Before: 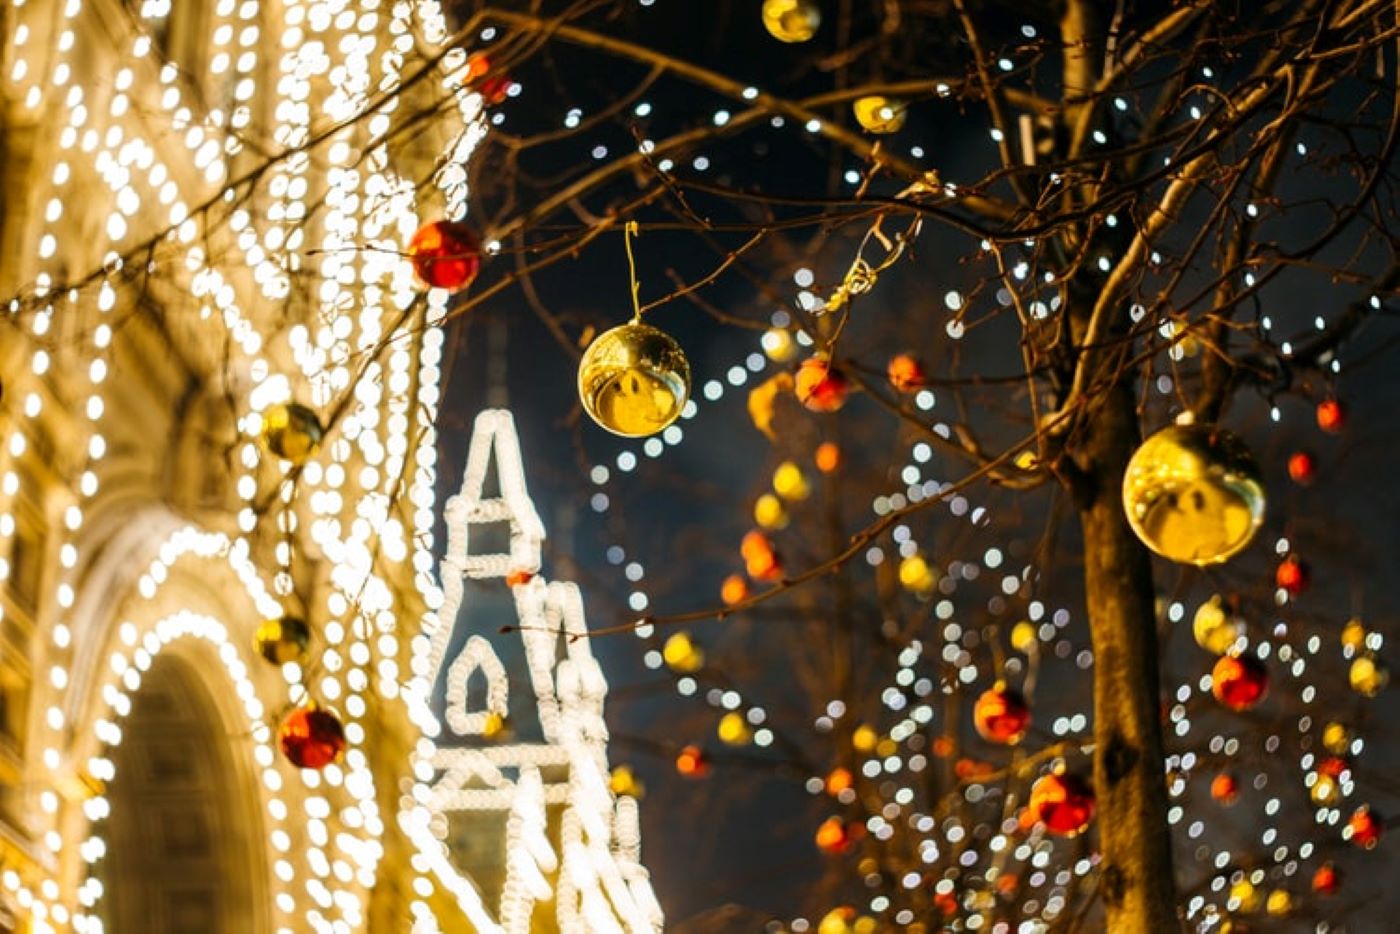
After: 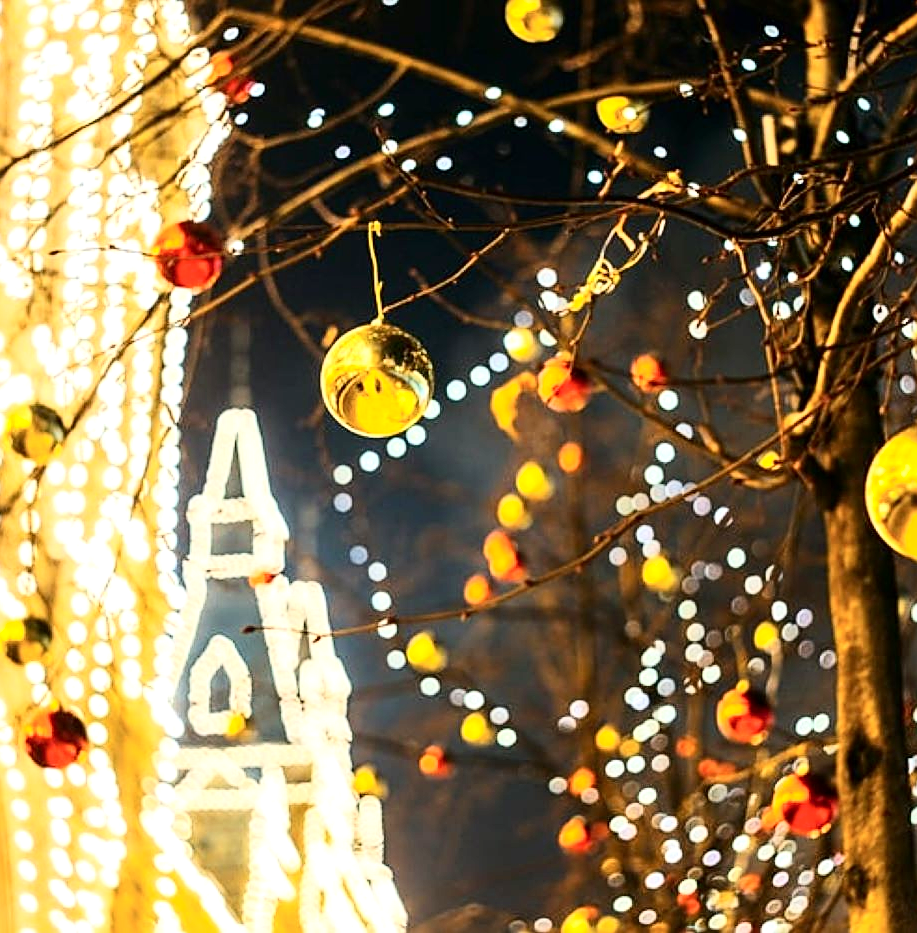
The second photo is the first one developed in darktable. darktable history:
tone curve: curves: ch0 [(0, 0) (0.004, 0.001) (0.133, 0.112) (0.325, 0.362) (0.832, 0.893) (1, 1)], color space Lab, independent channels
crop and rotate: left 18.385%, right 16.105%
exposure: exposure 0.373 EV, compensate highlight preservation false
contrast brightness saturation: contrast 0.202, brightness 0.152, saturation 0.143
sharpen: on, module defaults
